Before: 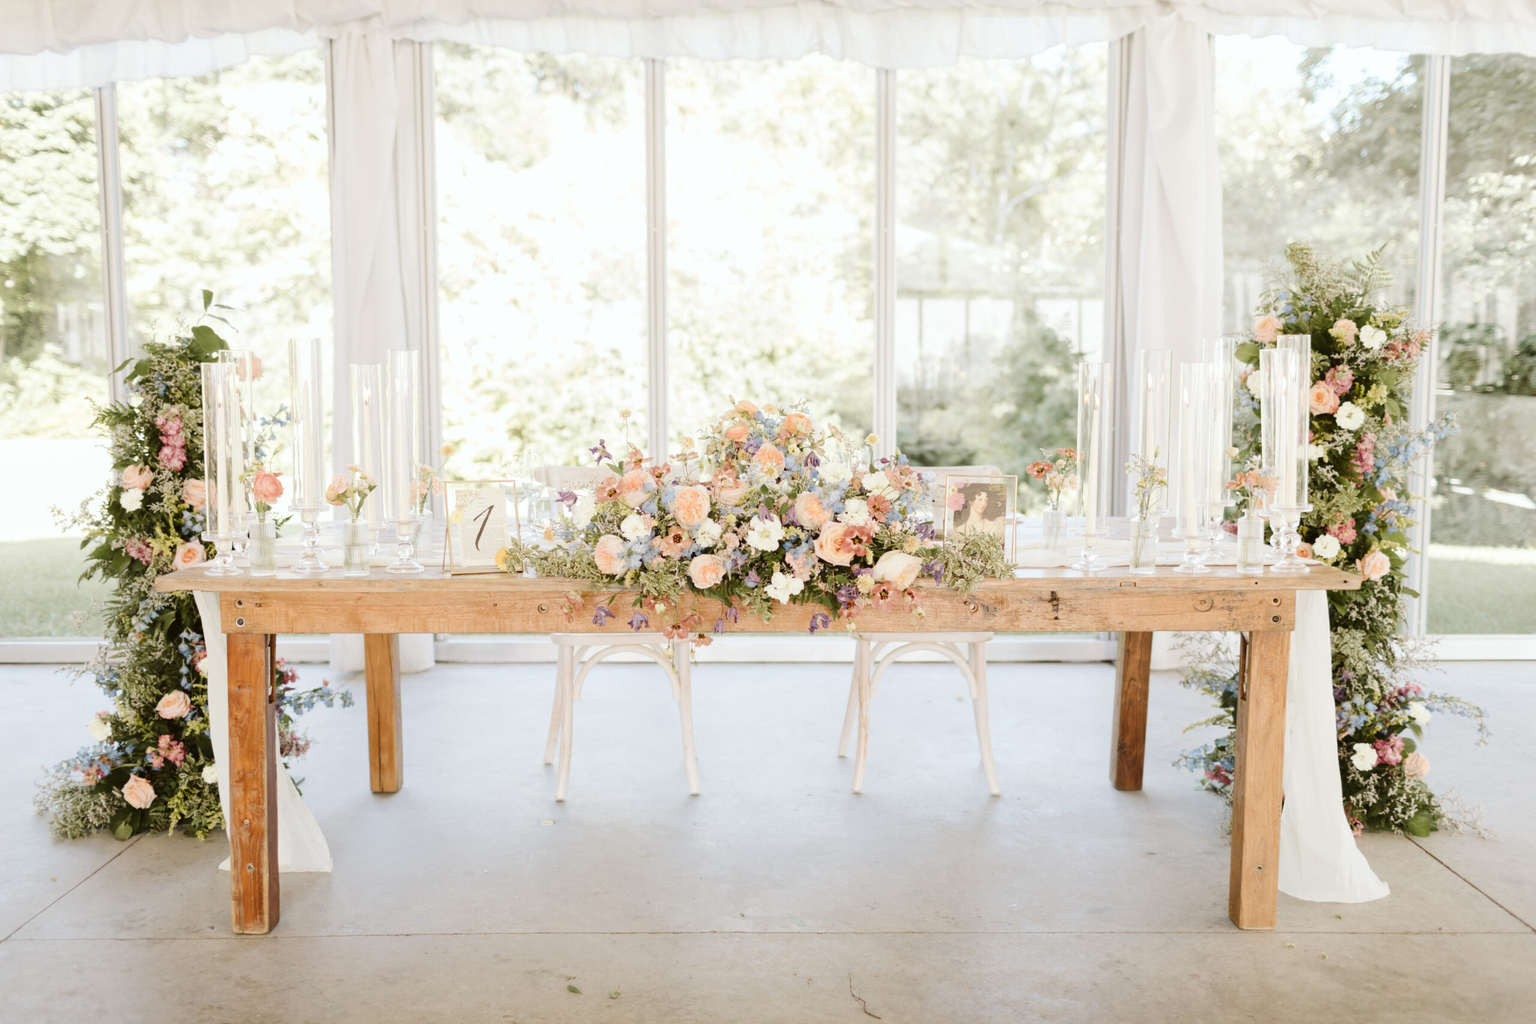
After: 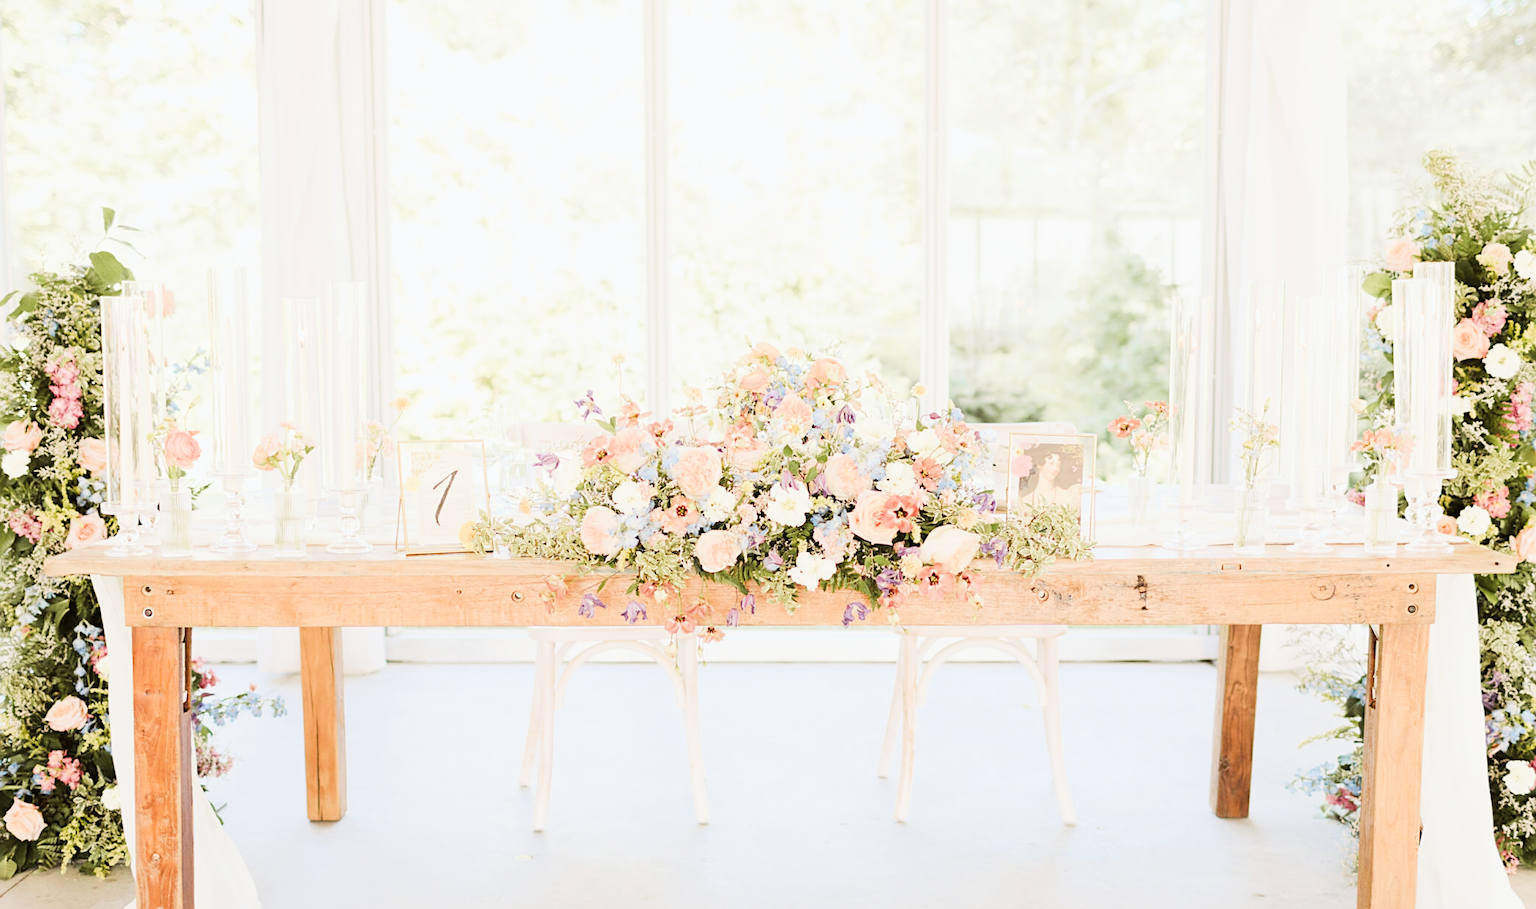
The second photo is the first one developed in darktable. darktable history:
filmic rgb: black relative exposure -7.65 EV, white relative exposure 4.56 EV, hardness 3.61, contrast 1.058
exposure: black level correction 0, exposure 1.451 EV, compensate highlight preservation false
sharpen: amount 0.463
crop: left 7.735%, top 11.759%, right 10.297%, bottom 15.439%
